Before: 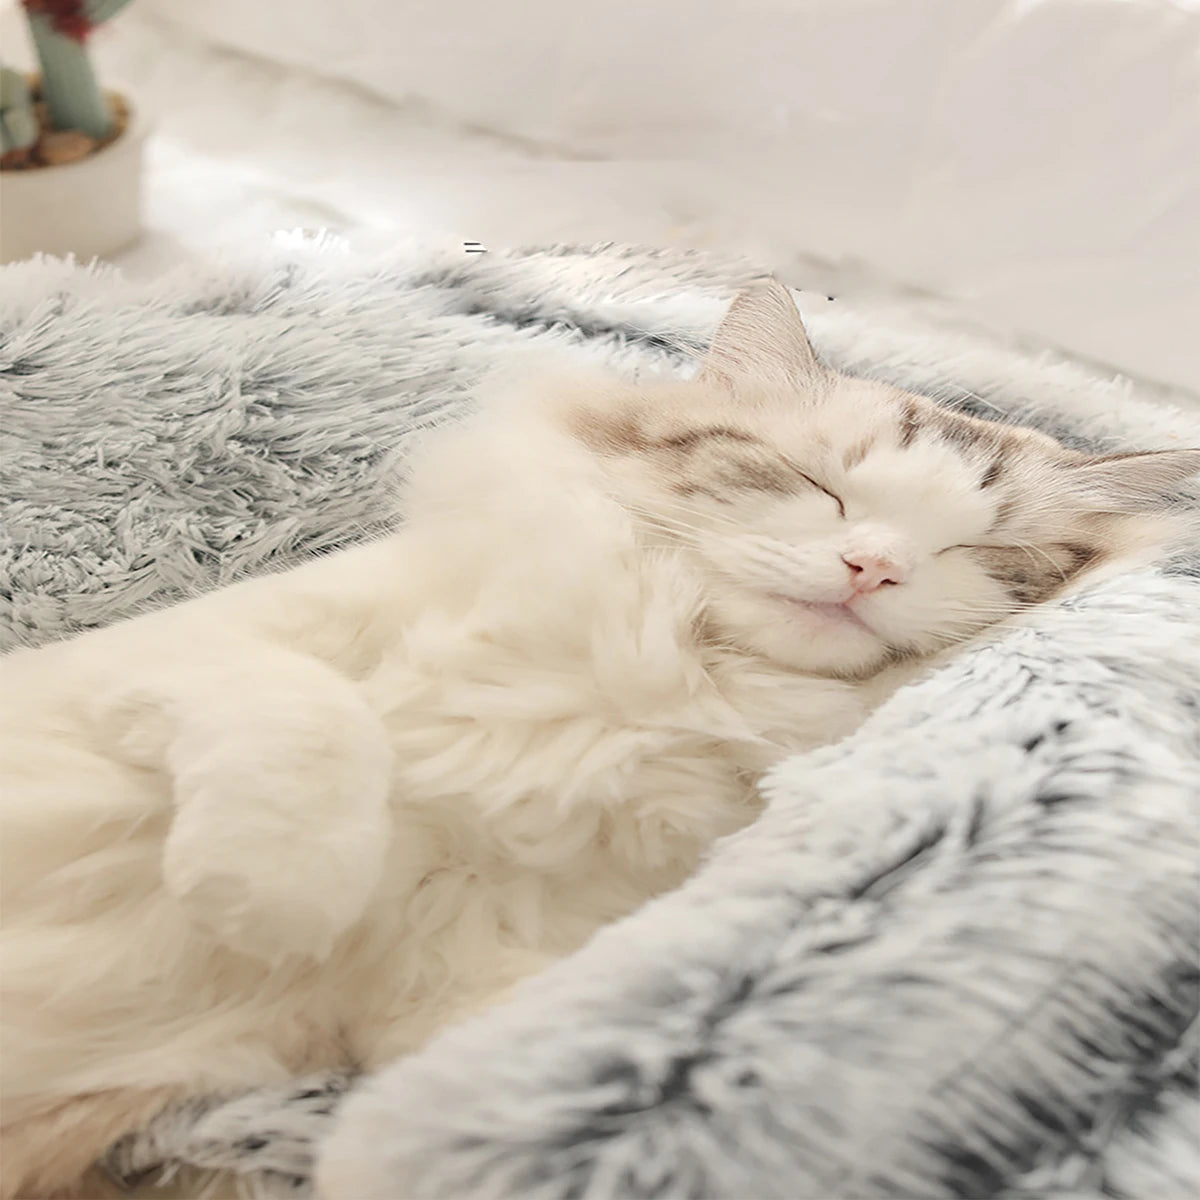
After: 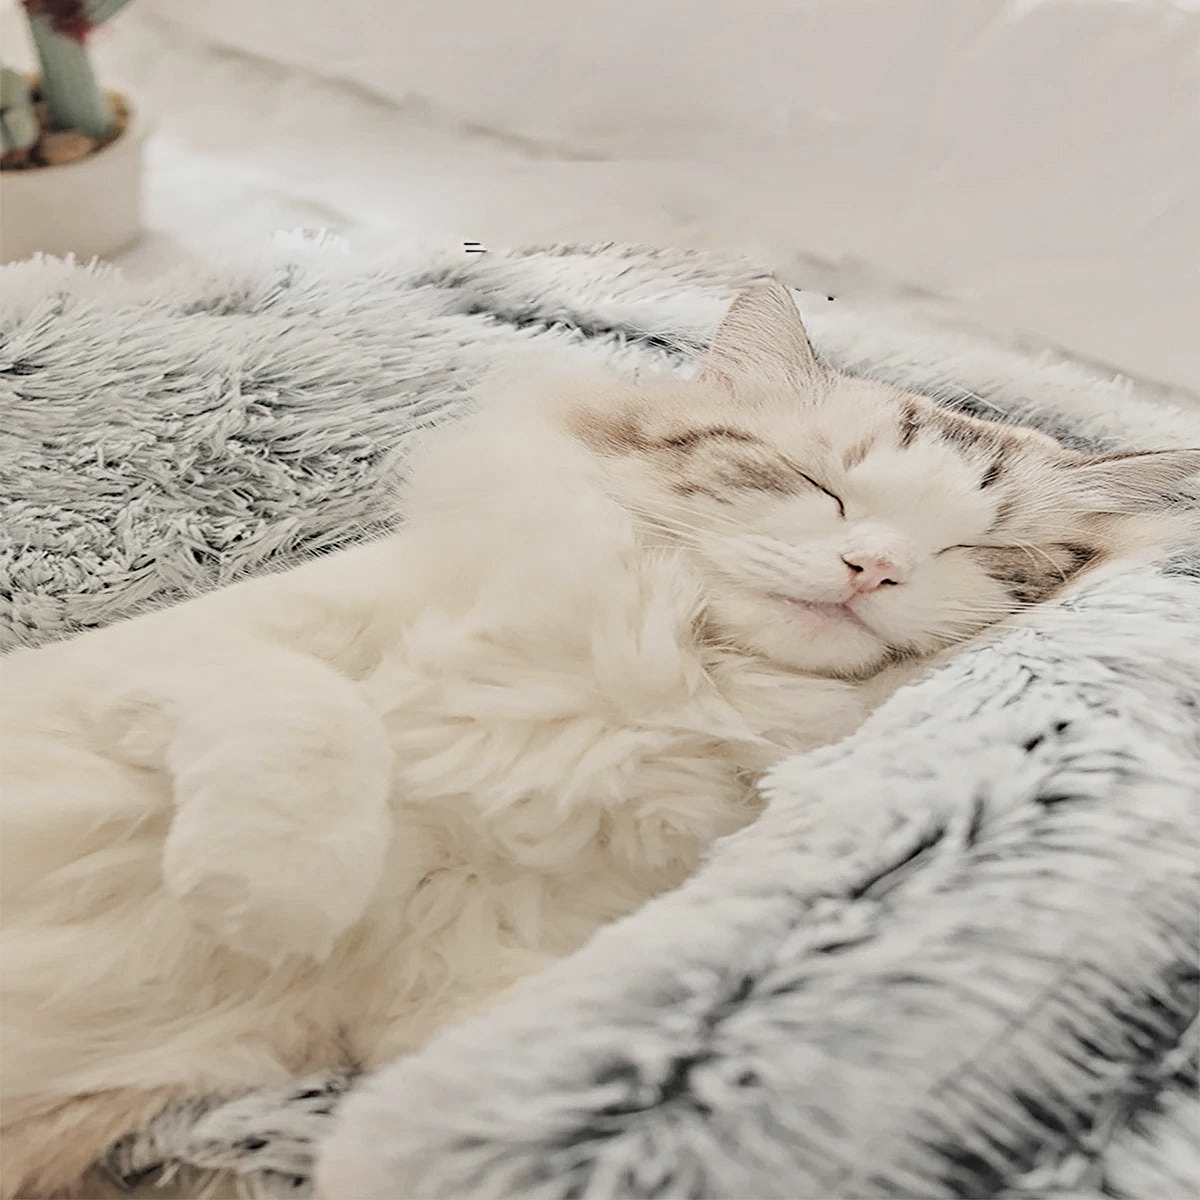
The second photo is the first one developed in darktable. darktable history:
contrast equalizer: octaves 7, y [[0.506, 0.531, 0.562, 0.606, 0.638, 0.669], [0.5 ×6], [0.5 ×6], [0 ×6], [0 ×6]]
exposure: black level correction -0.025, exposure -0.12 EV, compensate highlight preservation false
filmic rgb: black relative exposure -7.75 EV, white relative exposure 4.42 EV, hardness 3.76, latitude 49.71%, contrast 1.101
